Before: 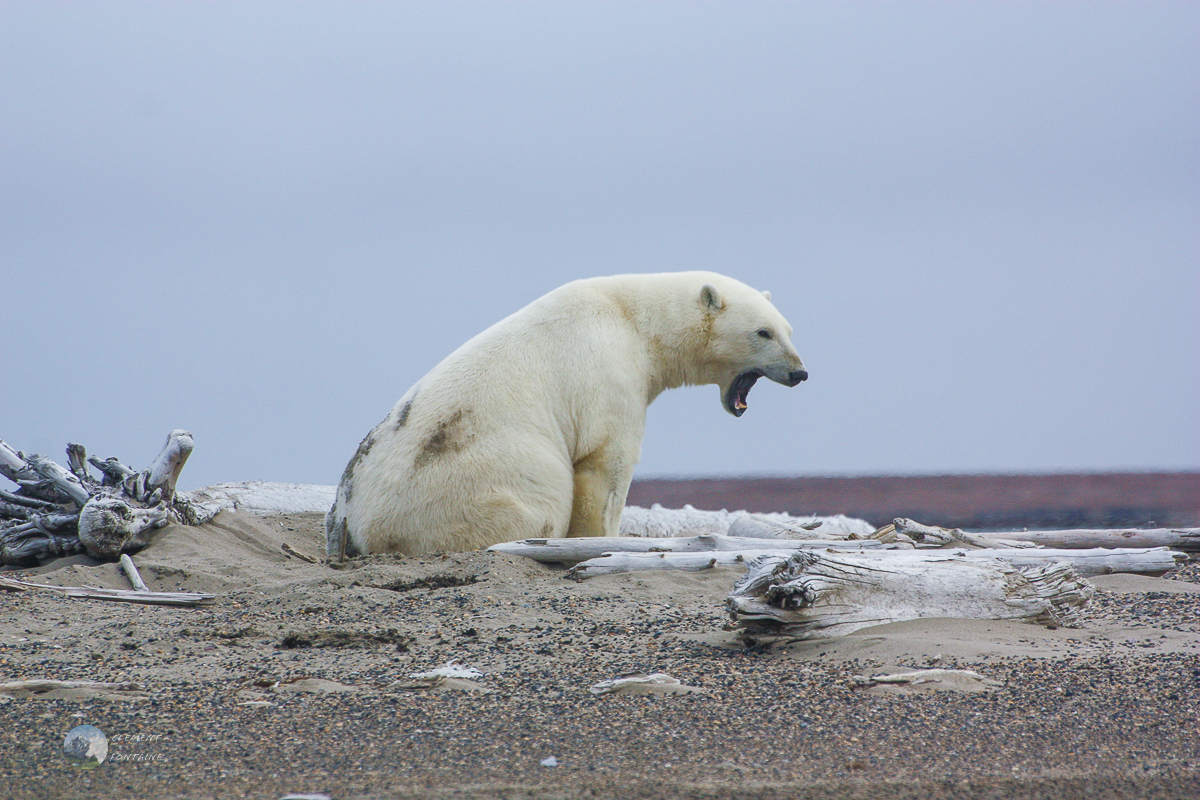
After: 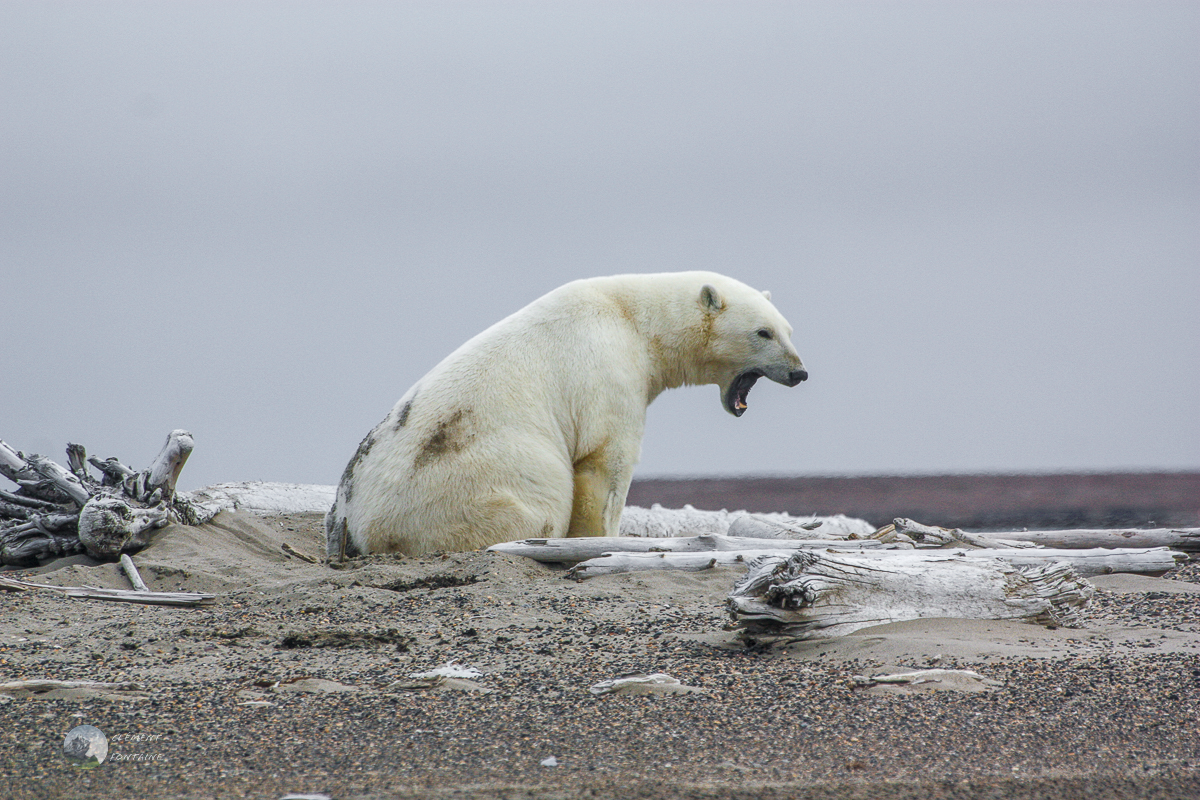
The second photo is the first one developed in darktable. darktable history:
local contrast: on, module defaults
color zones: curves: ch1 [(0.25, 0.61) (0.75, 0.248)]
